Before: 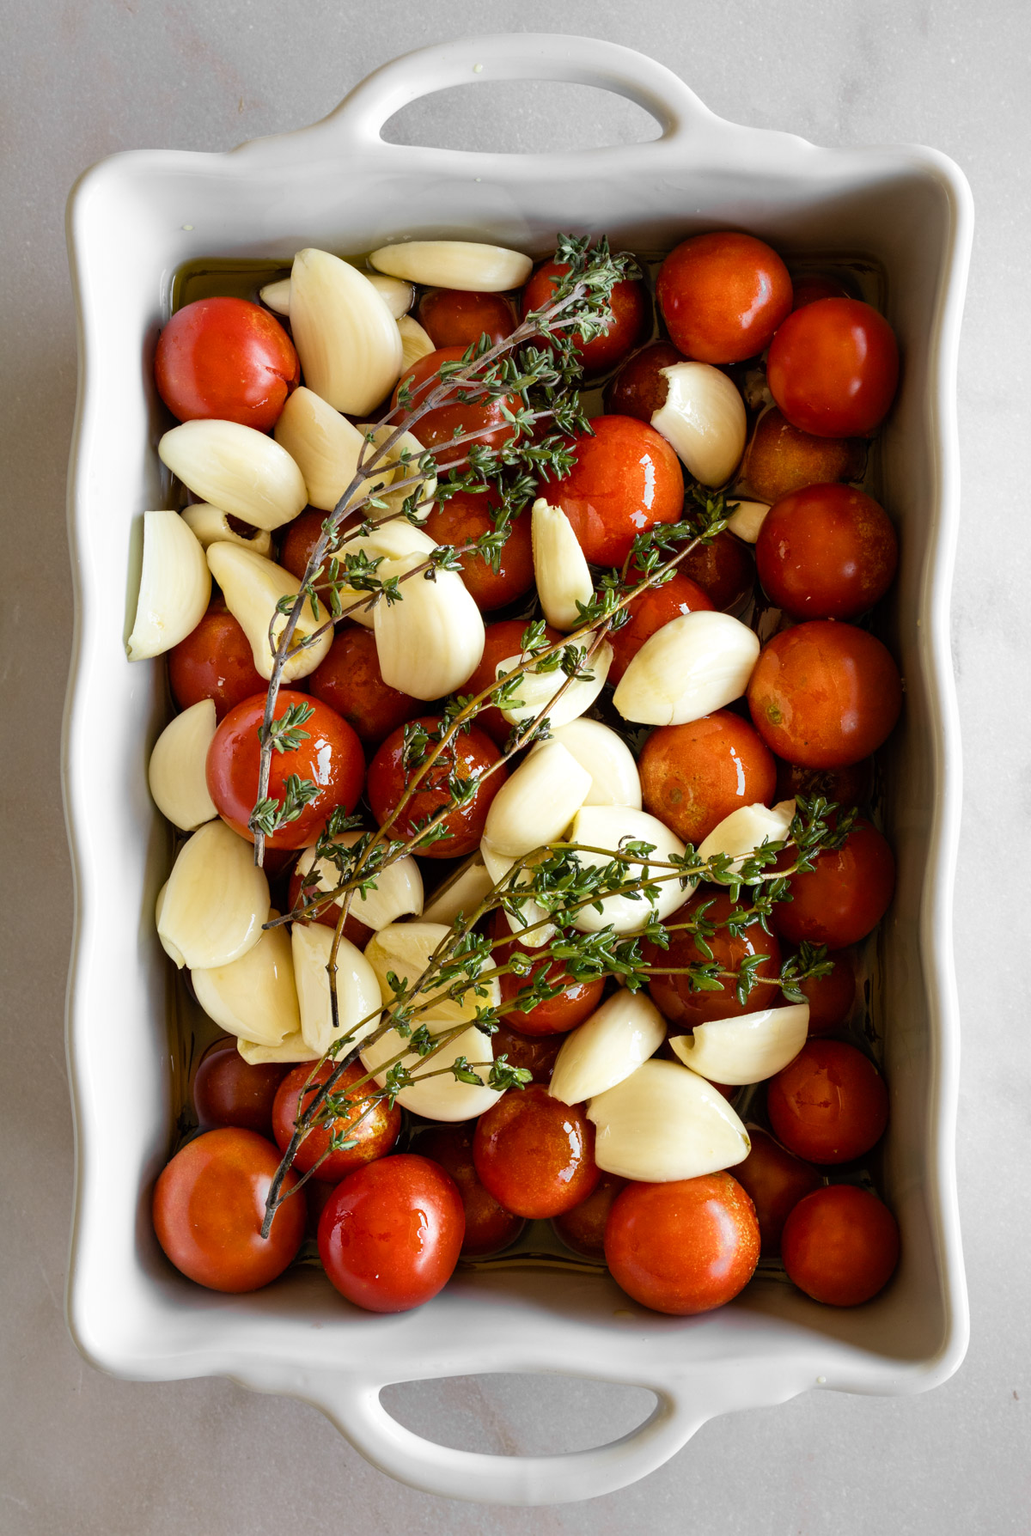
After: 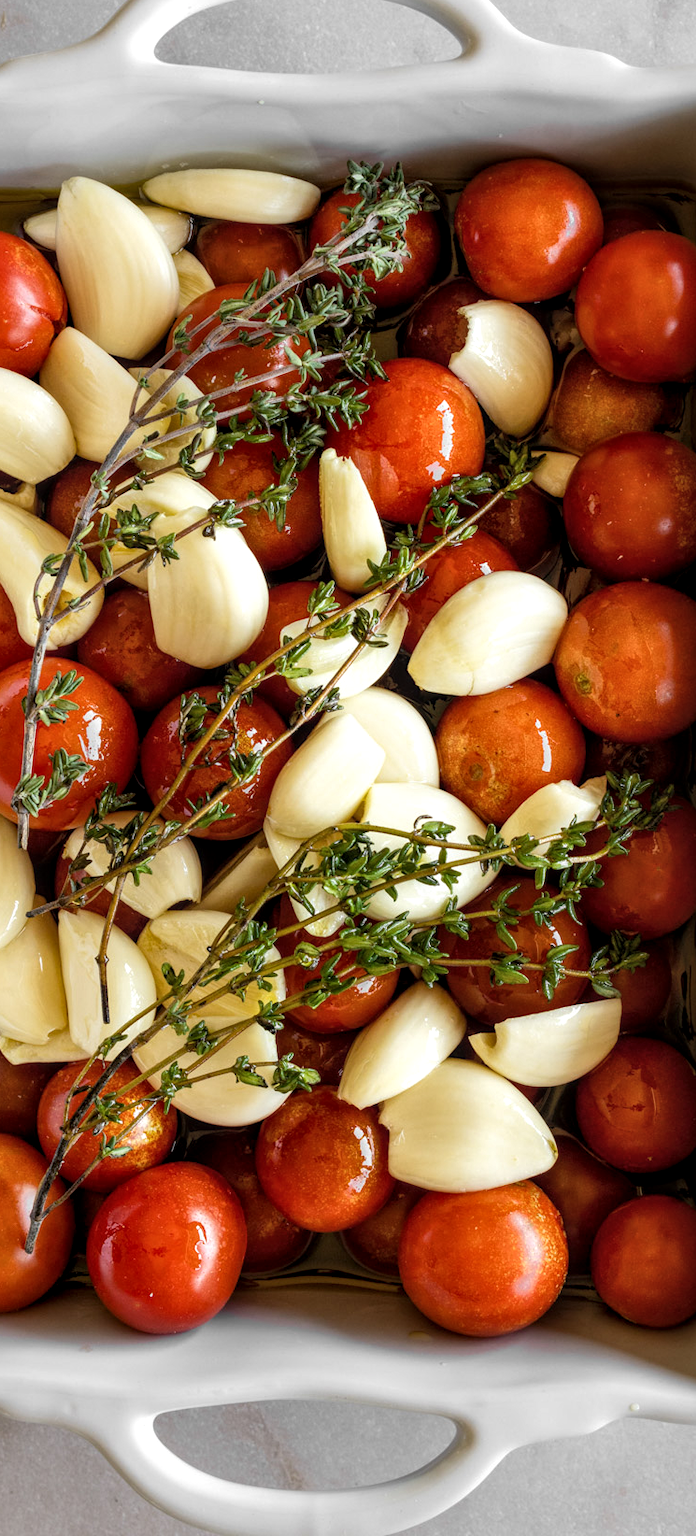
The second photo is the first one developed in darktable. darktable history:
crop and rotate: left 23.098%, top 5.646%, right 14.772%, bottom 2.356%
local contrast: highlights 93%, shadows 86%, detail 160%, midtone range 0.2
